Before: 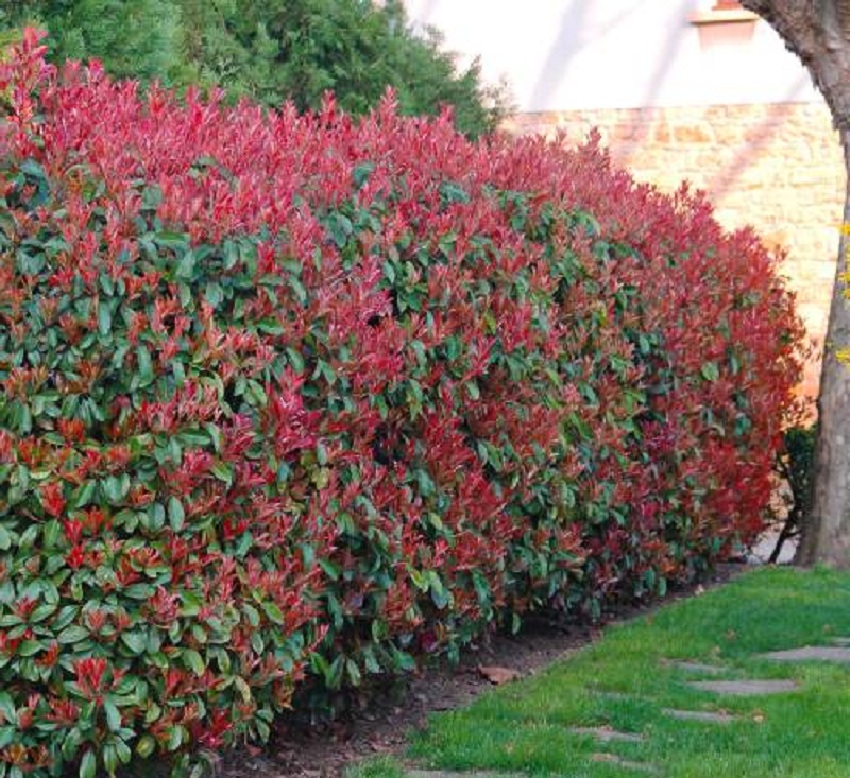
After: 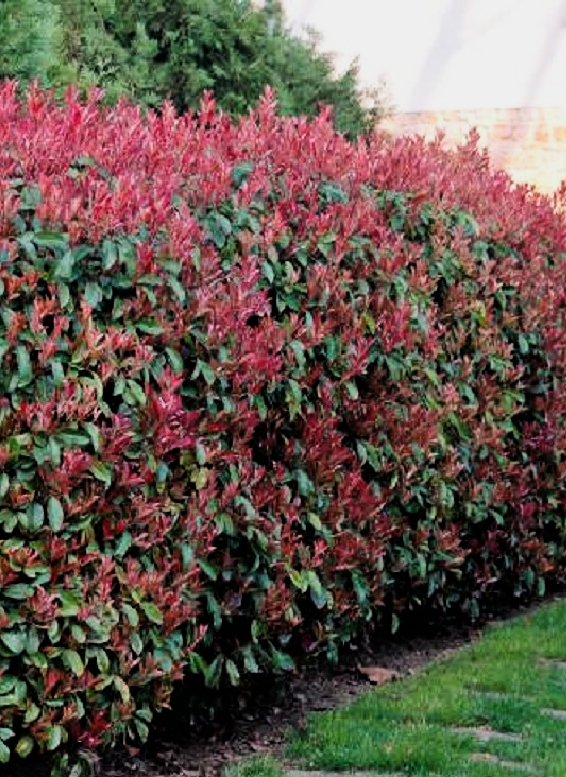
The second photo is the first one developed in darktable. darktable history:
filmic rgb: black relative exposure -5 EV, white relative exposure 3.5 EV, hardness 3.19, contrast 1.5, highlights saturation mix -50%
crop and rotate: left 14.292%, right 19.041%
